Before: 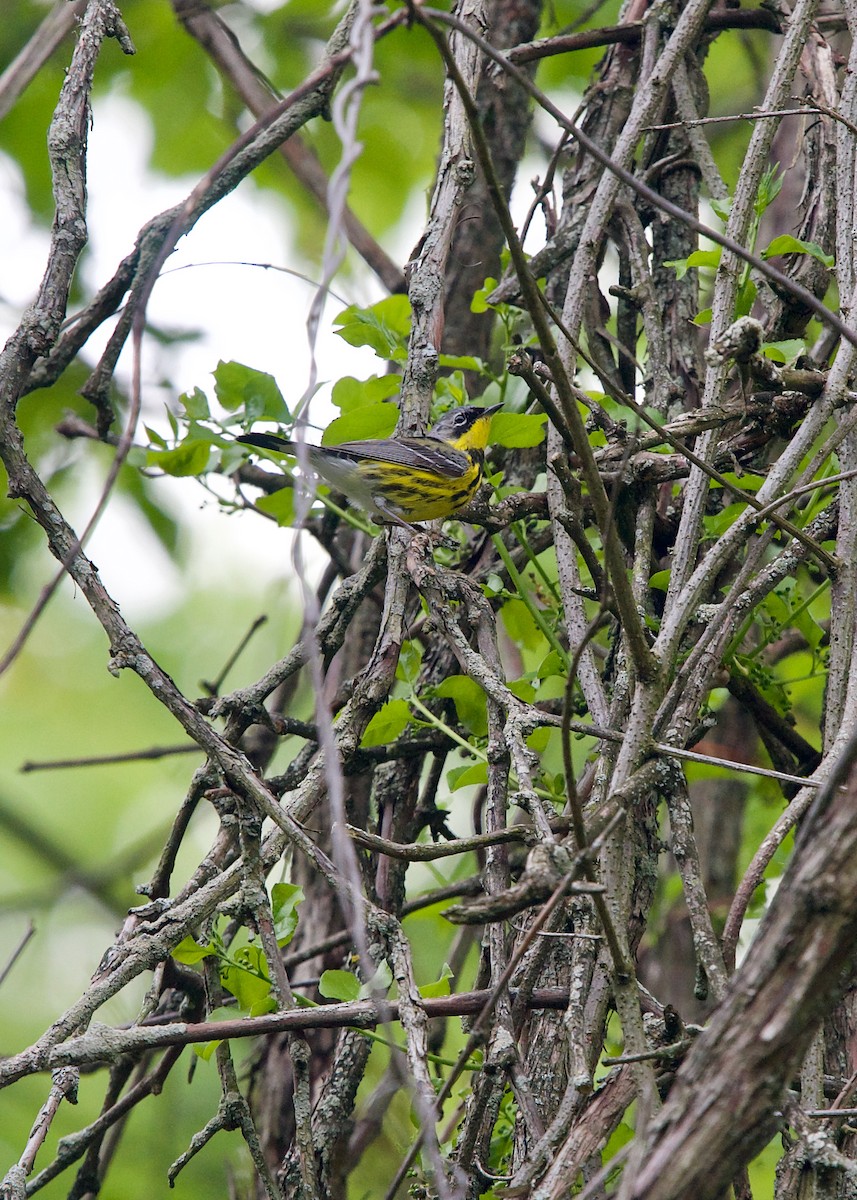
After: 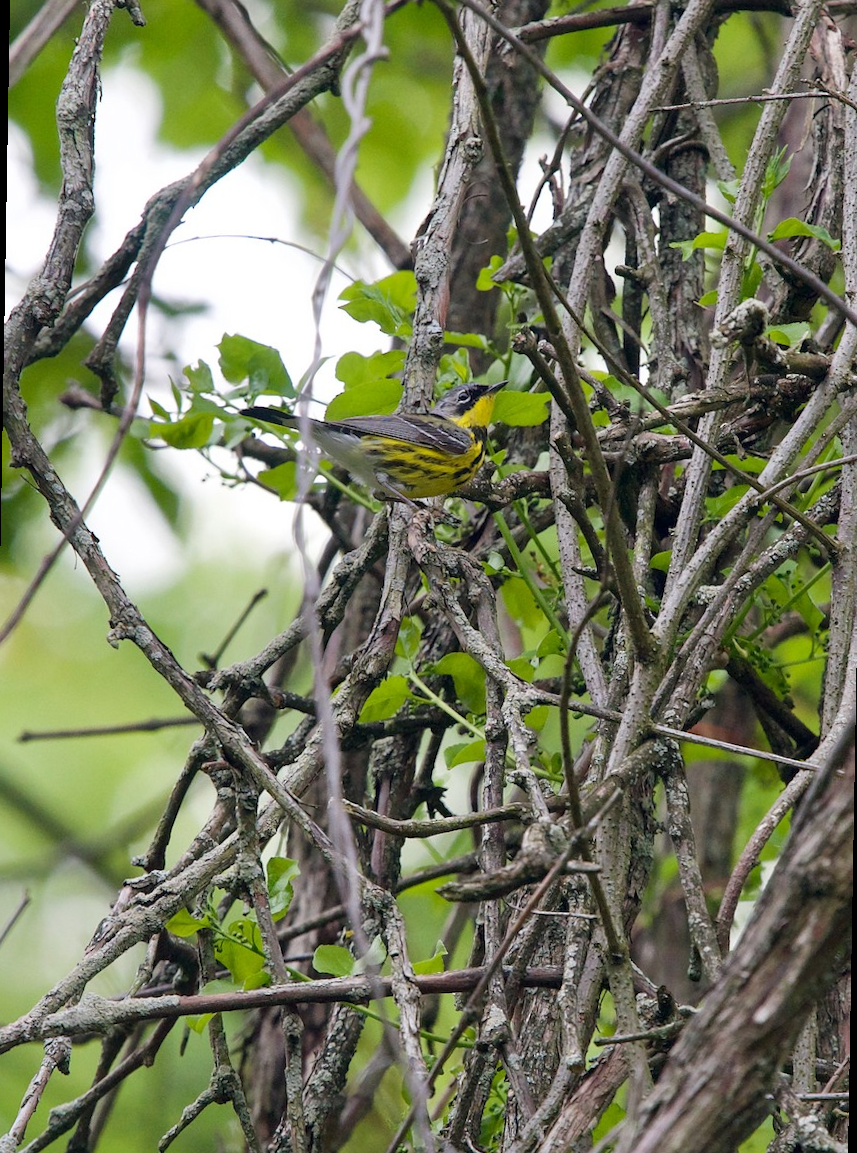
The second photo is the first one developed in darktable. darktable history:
rotate and perspective: rotation 1°, crop left 0.011, crop right 0.989, crop top 0.025, crop bottom 0.975
